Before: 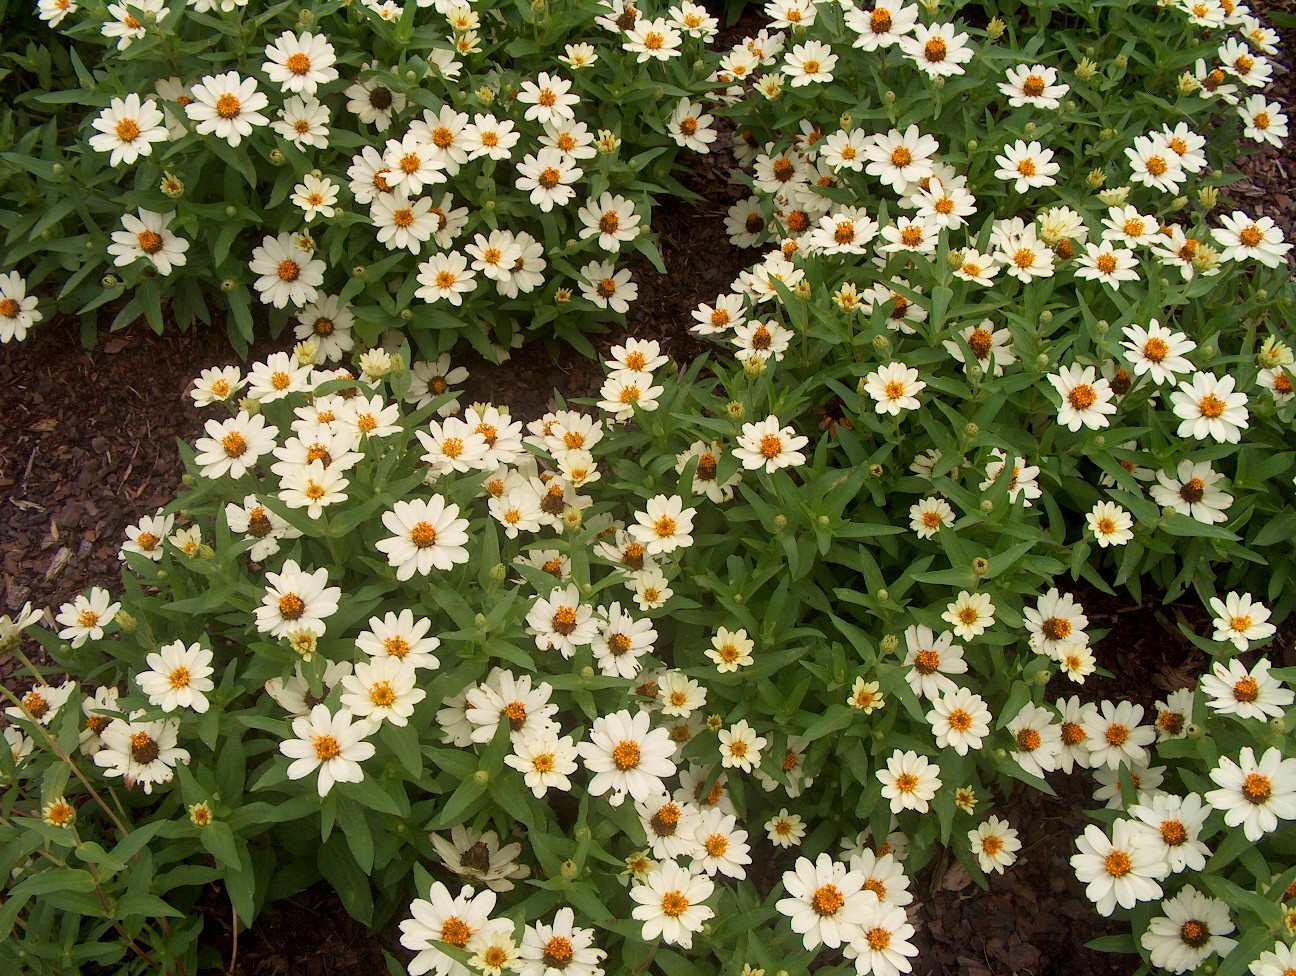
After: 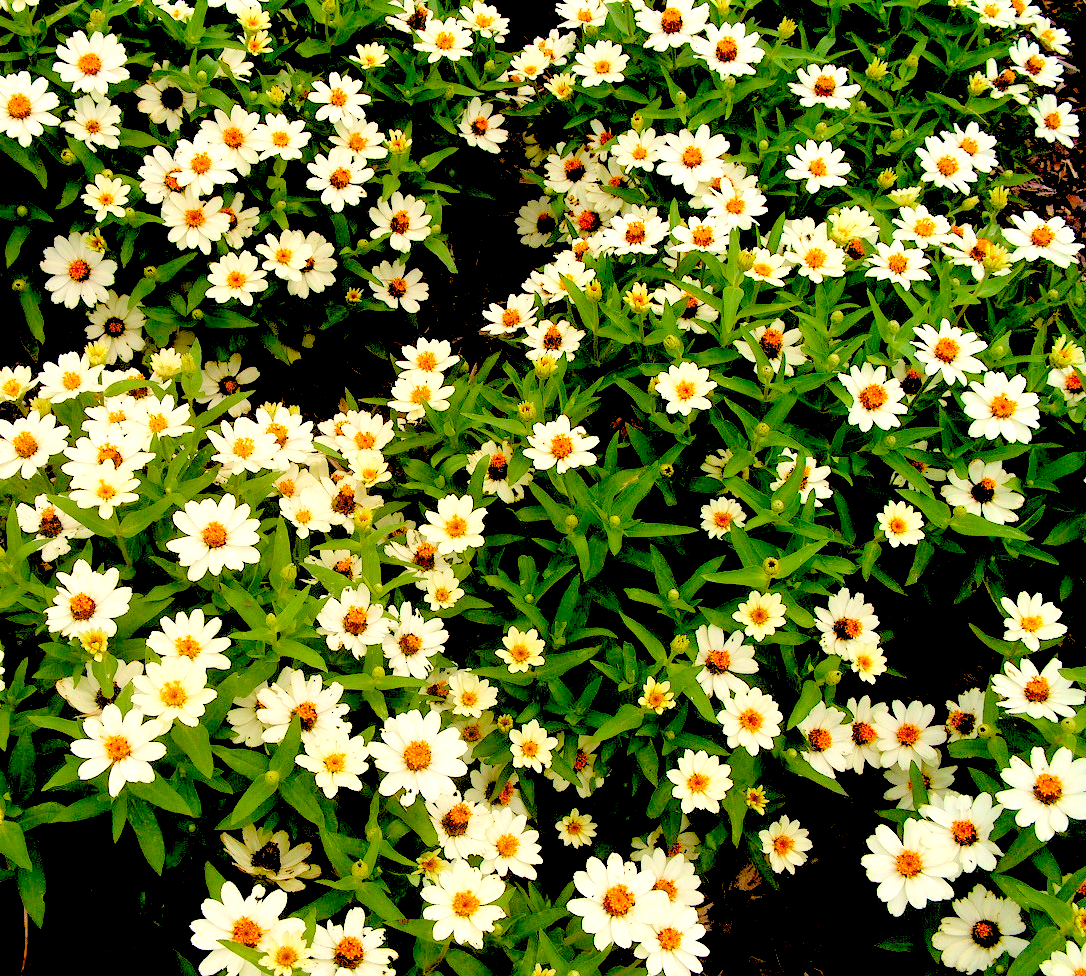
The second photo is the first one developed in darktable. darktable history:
color balance rgb: linear chroma grading › global chroma 0.571%, perceptual saturation grading › global saturation 10.361%, global vibrance 20%
levels: black 0.092%, levels [0.093, 0.434, 0.988]
crop: left 16.154%
exposure: black level correction 0.042, exposure 0.499 EV, compensate highlight preservation false
